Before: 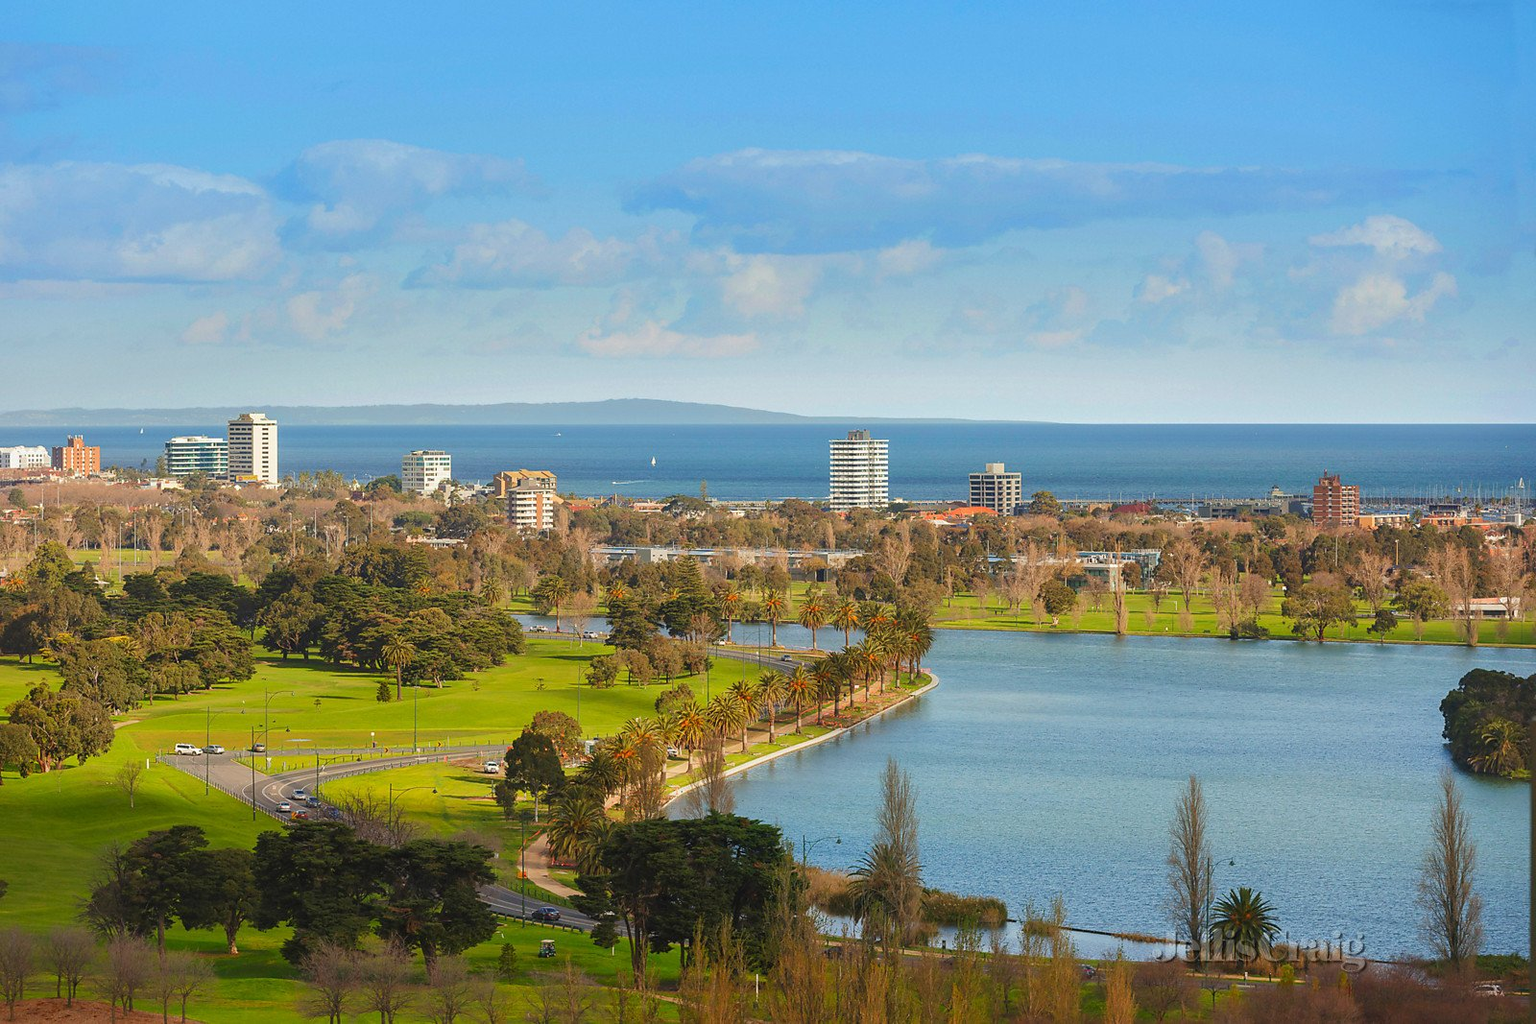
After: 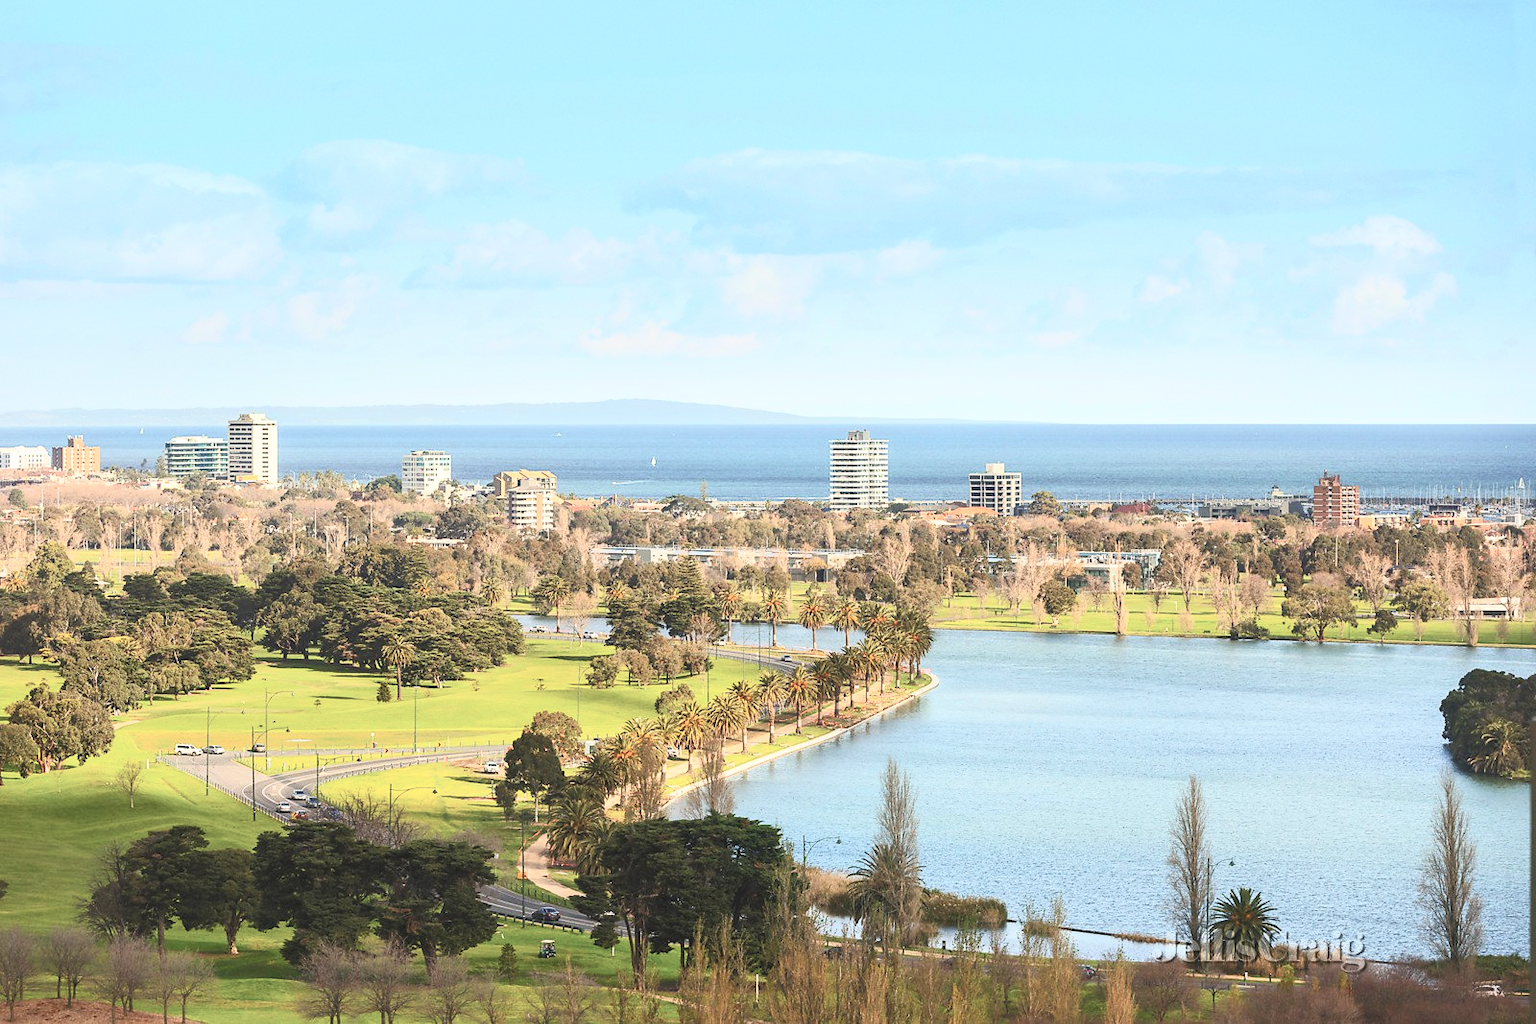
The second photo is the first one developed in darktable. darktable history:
contrast brightness saturation: contrast 0.44, brightness 0.555, saturation -0.201
